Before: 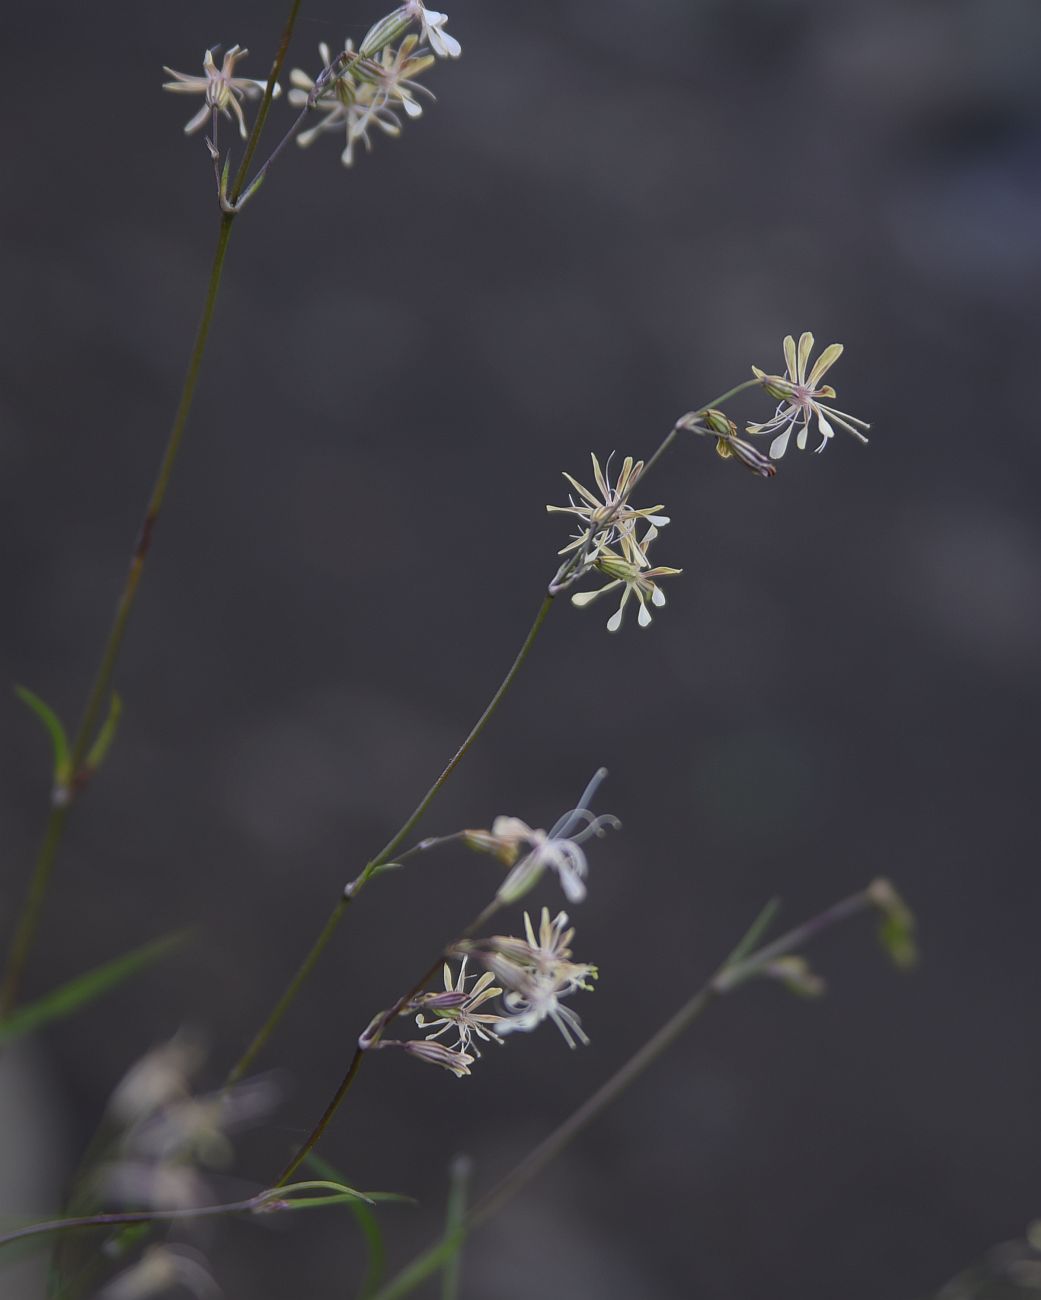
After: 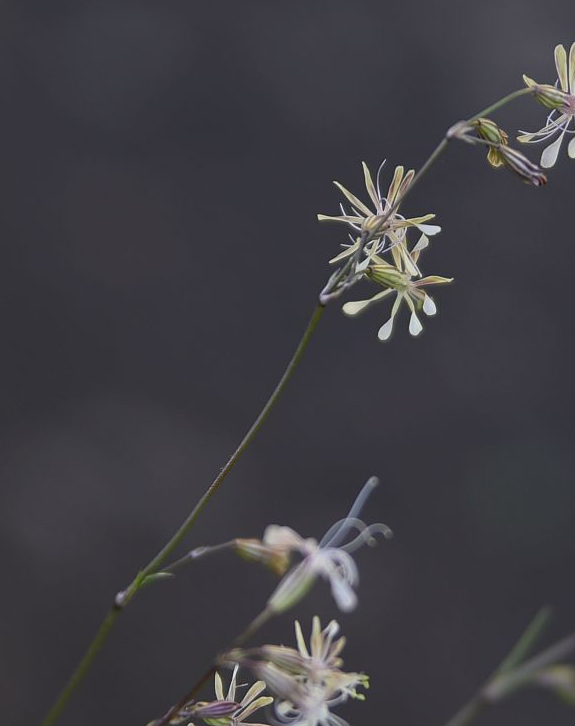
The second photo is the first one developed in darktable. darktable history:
crop and rotate: left 22.166%, top 22.394%, right 22.556%, bottom 21.735%
